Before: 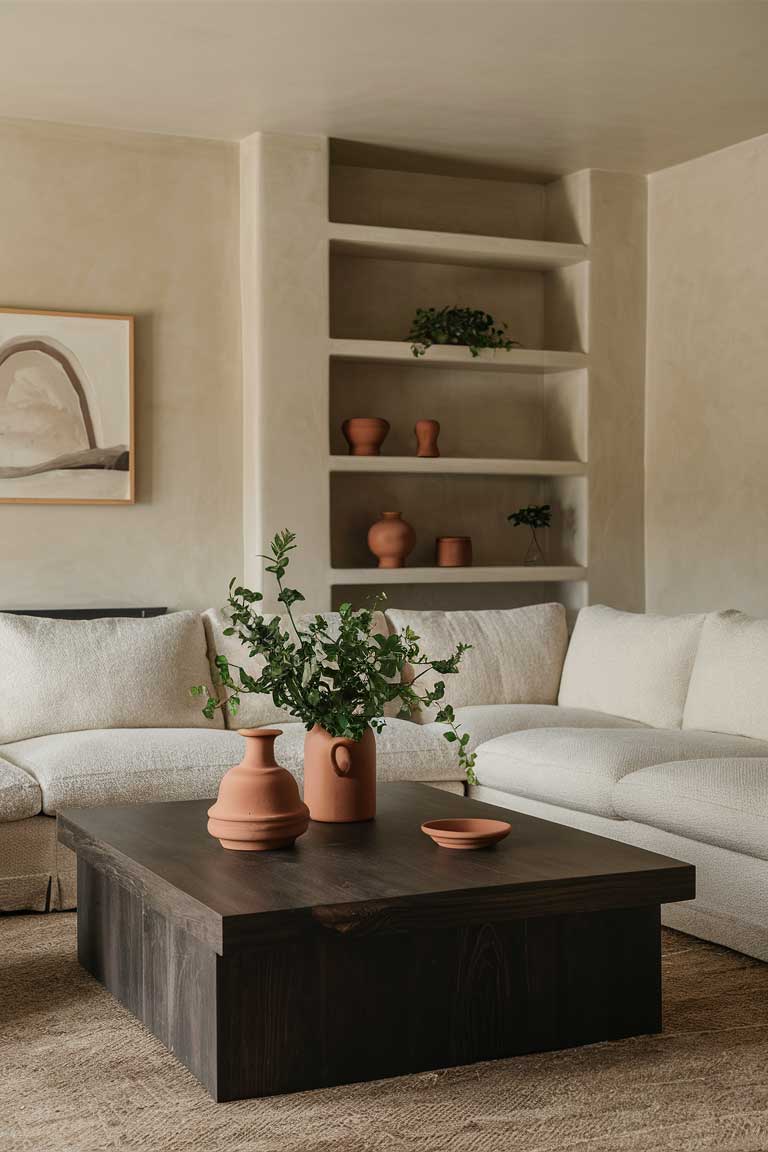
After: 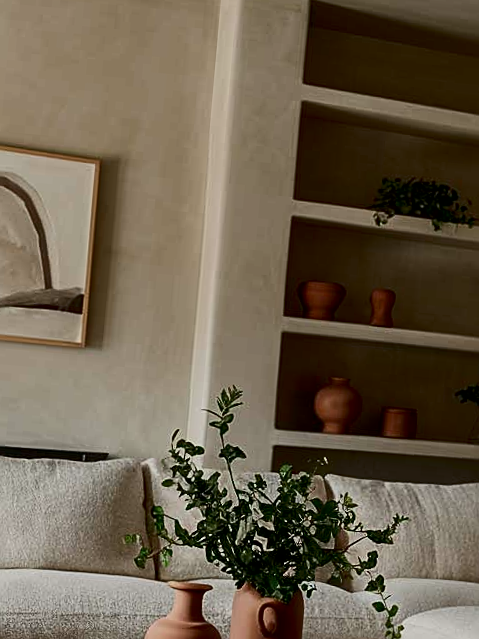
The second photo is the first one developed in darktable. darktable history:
sharpen: on, module defaults
exposure: black level correction 0.009, exposure -0.637 EV, compensate highlight preservation false
crop and rotate: angle -4.99°, left 2.122%, top 6.945%, right 27.566%, bottom 30.519%
contrast brightness saturation: contrast 0.28
